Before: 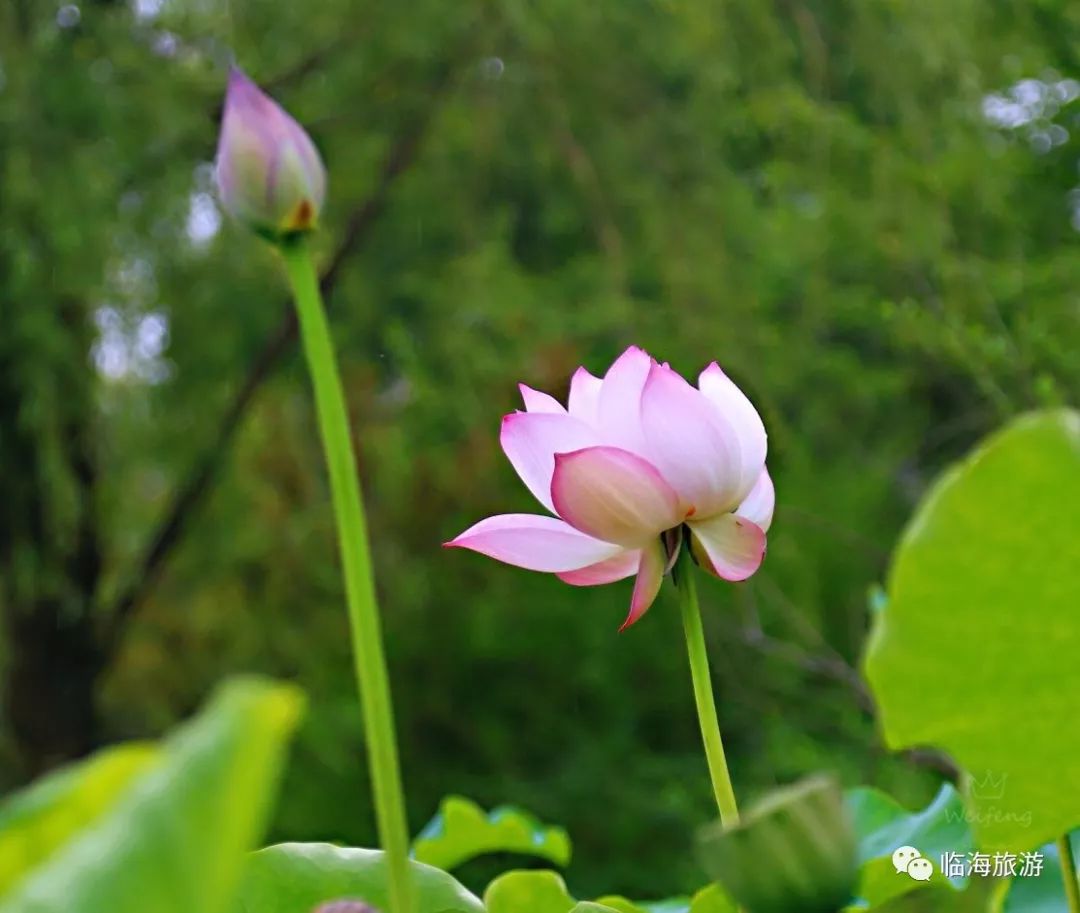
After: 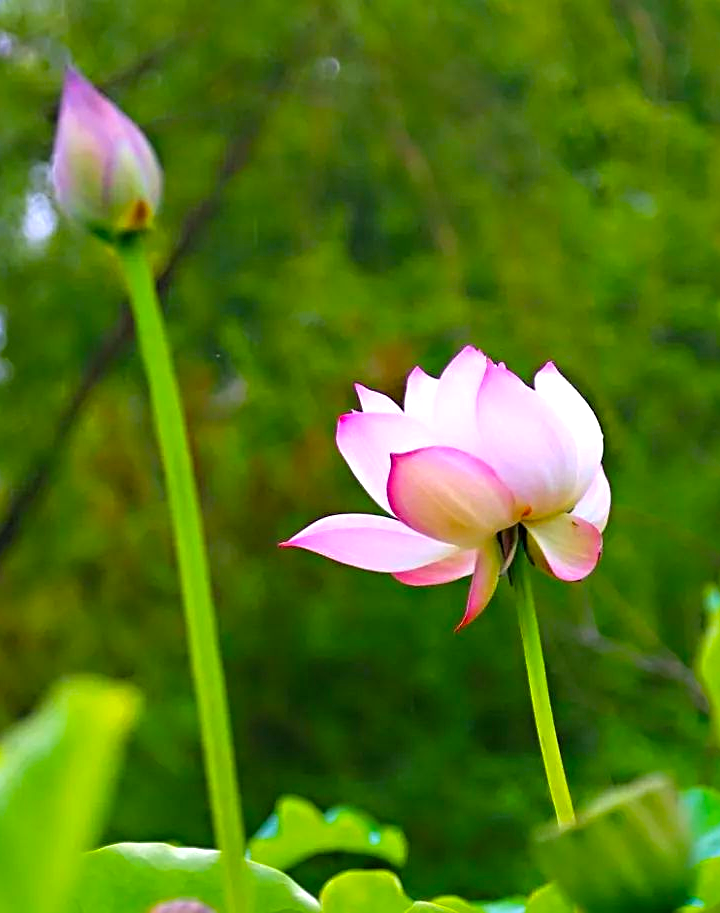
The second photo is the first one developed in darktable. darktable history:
exposure: black level correction 0, exposure 0.498 EV, compensate exposure bias true, compensate highlight preservation false
crop and rotate: left 15.267%, right 18.042%
color balance rgb: perceptual saturation grading › global saturation 25.346%, global vibrance 20%
sharpen: on, module defaults
